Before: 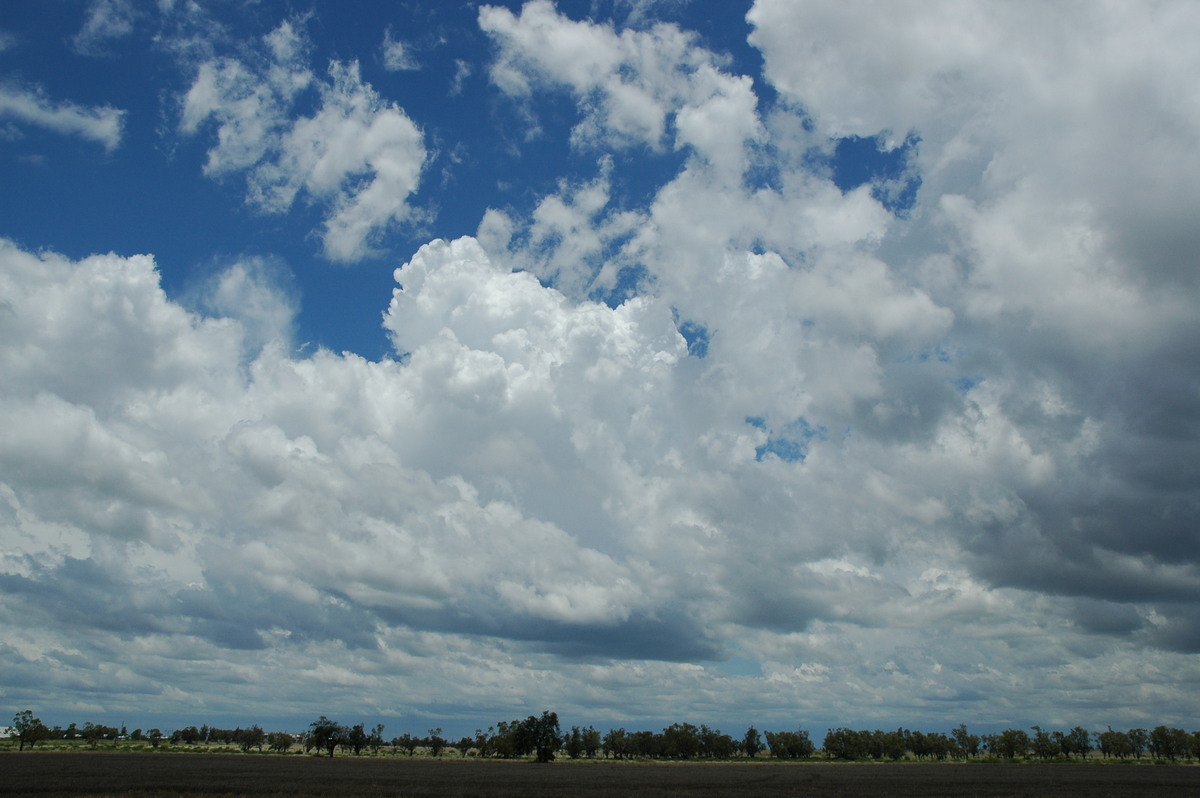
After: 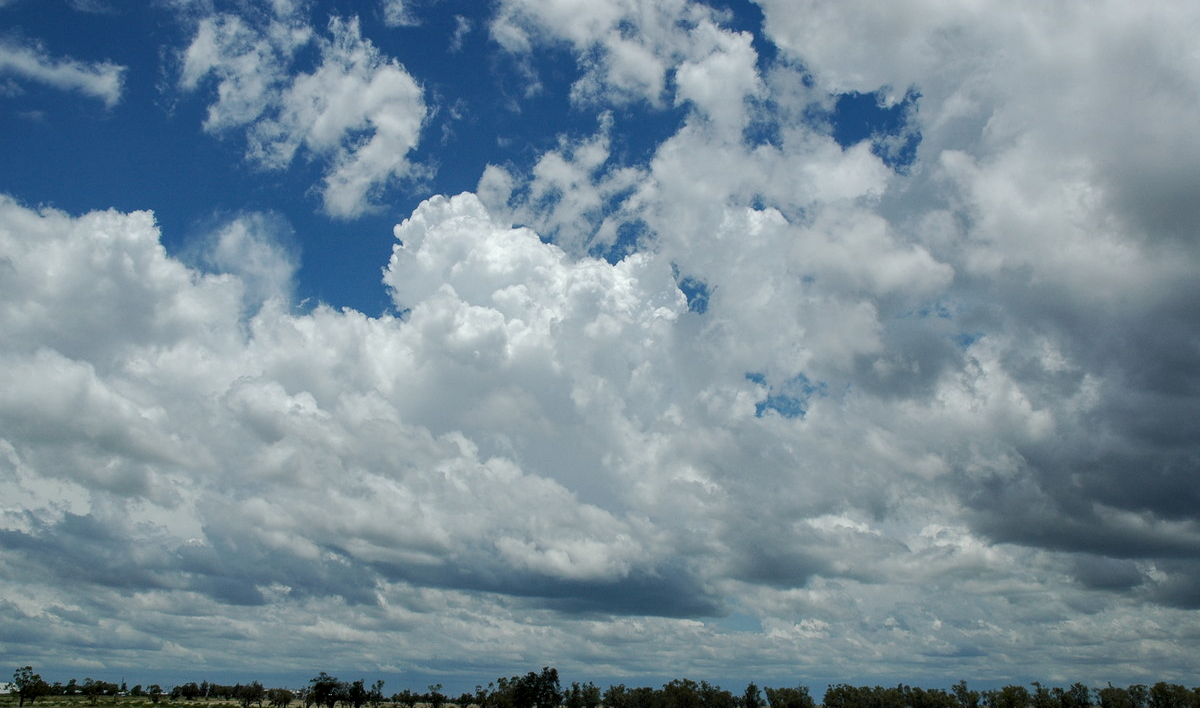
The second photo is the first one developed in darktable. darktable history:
local contrast: detail 130%
crop and rotate: top 5.525%, bottom 5.752%
